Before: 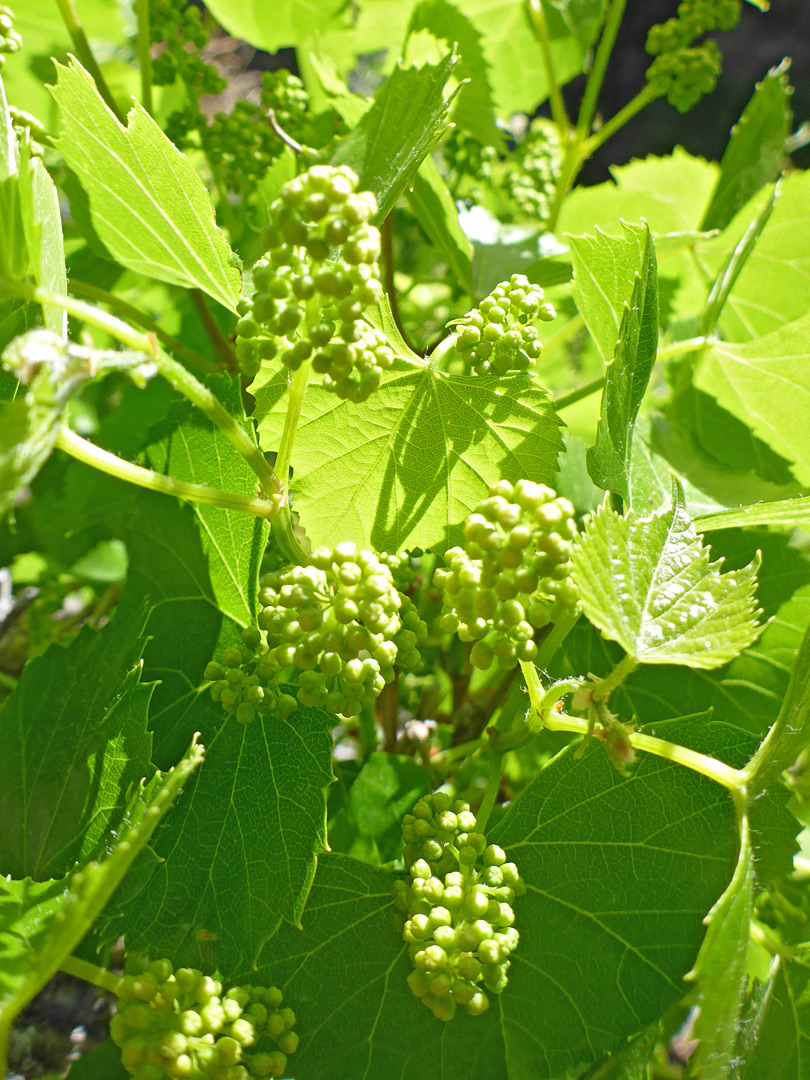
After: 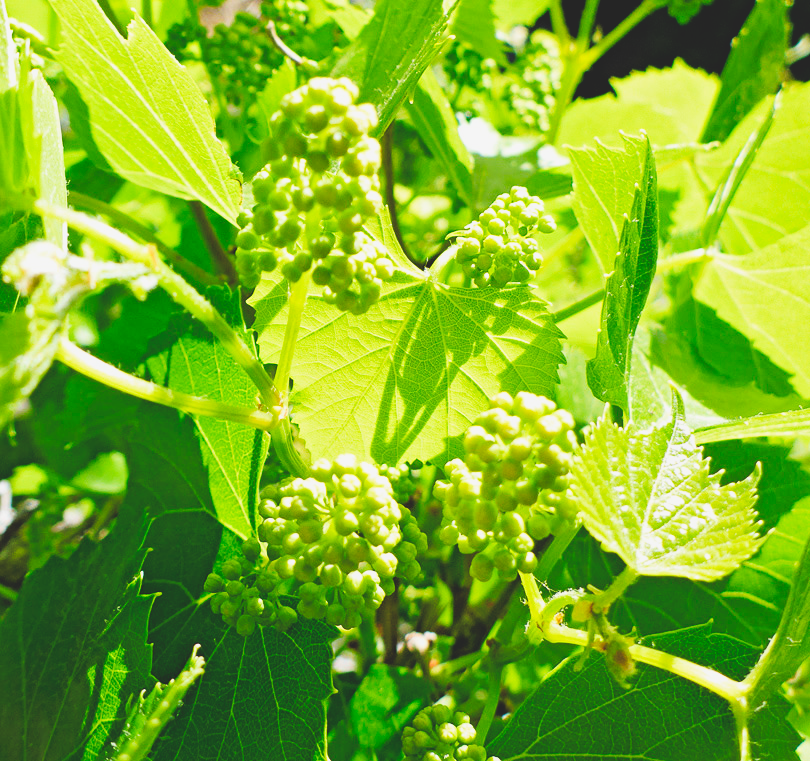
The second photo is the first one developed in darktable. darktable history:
crop and rotate: top 8.197%, bottom 21.325%
filmic rgb: black relative exposure -6.65 EV, white relative exposure 4.56 EV, hardness 3.24
tone equalizer: -8 EV -0.411 EV, -7 EV -0.402 EV, -6 EV -0.299 EV, -5 EV -0.229 EV, -3 EV 0.225 EV, -2 EV 0.361 EV, -1 EV 0.375 EV, +0 EV 0.41 EV, mask exposure compensation -0.496 EV
tone curve: curves: ch0 [(0, 0) (0.003, 0.147) (0.011, 0.147) (0.025, 0.147) (0.044, 0.147) (0.069, 0.147) (0.1, 0.15) (0.136, 0.158) (0.177, 0.174) (0.224, 0.198) (0.277, 0.241) (0.335, 0.292) (0.399, 0.361) (0.468, 0.452) (0.543, 0.568) (0.623, 0.679) (0.709, 0.793) (0.801, 0.886) (0.898, 0.966) (1, 1)], preserve colors none
